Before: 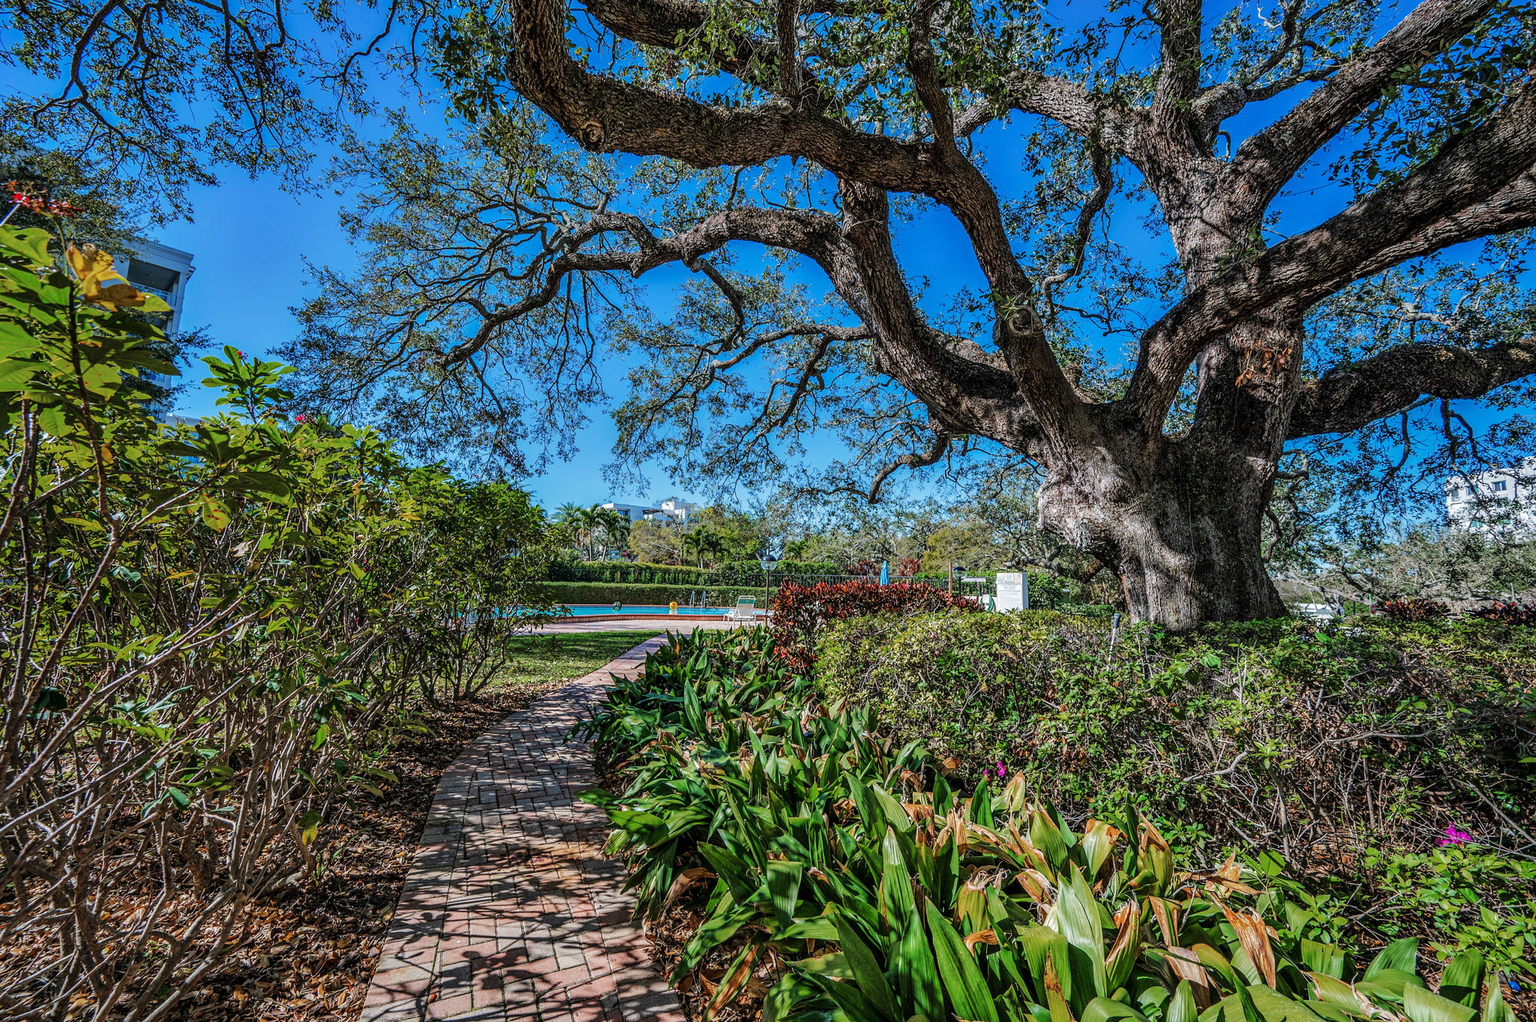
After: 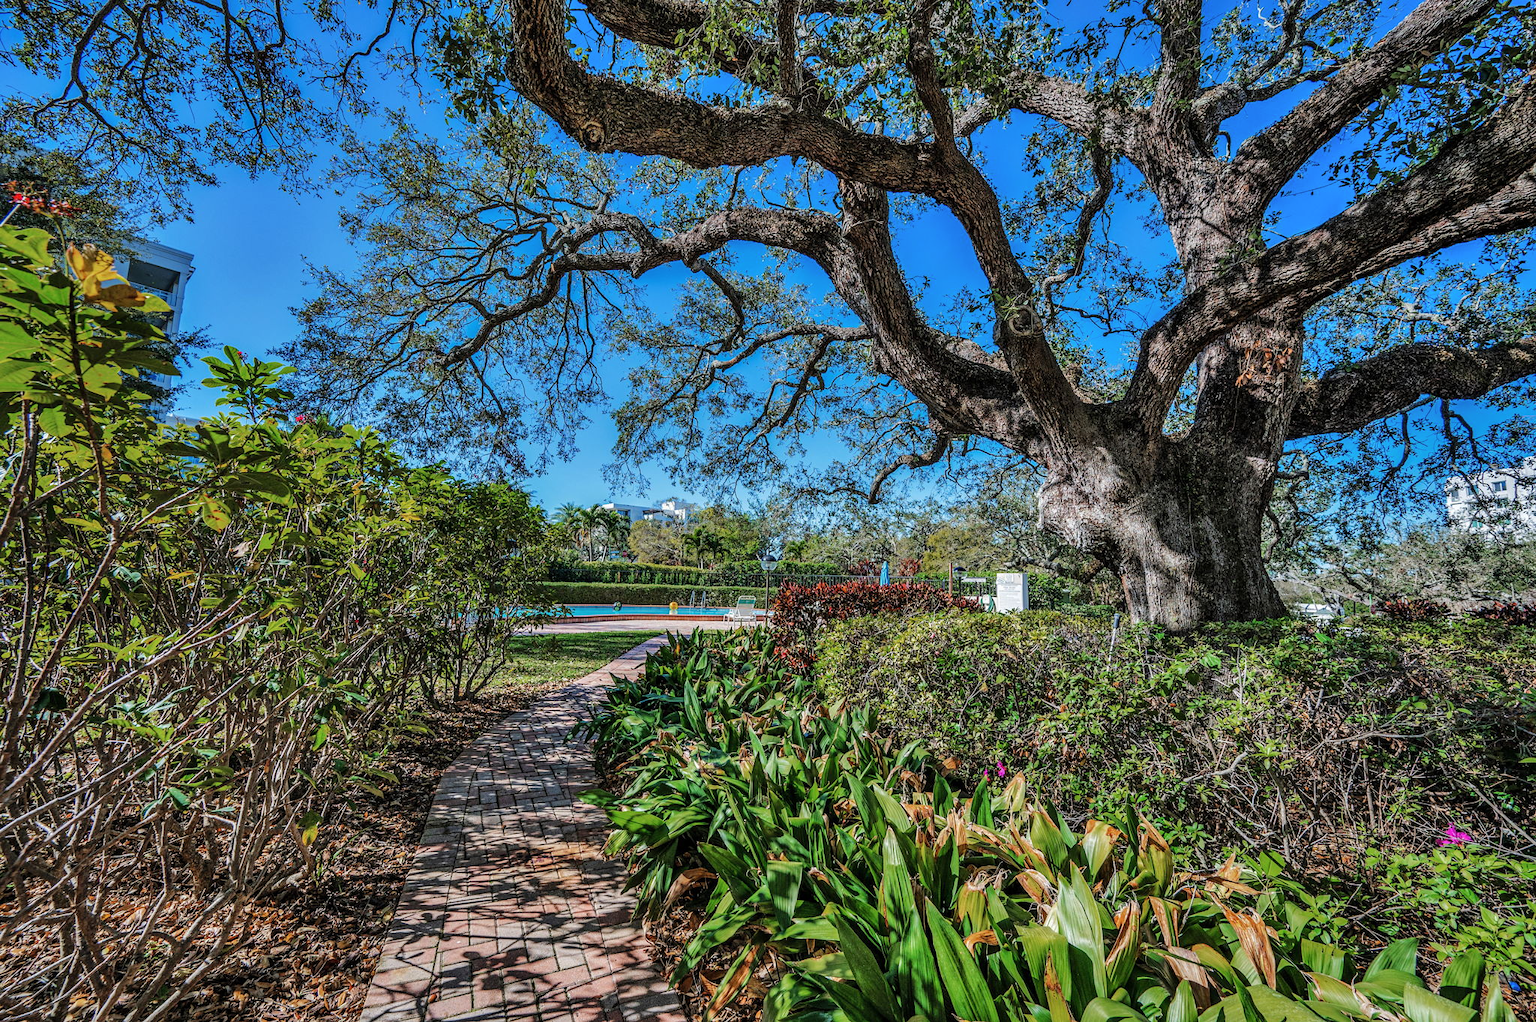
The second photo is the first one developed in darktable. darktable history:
shadows and highlights: highlights color adjustment 52.26%, soften with gaussian
